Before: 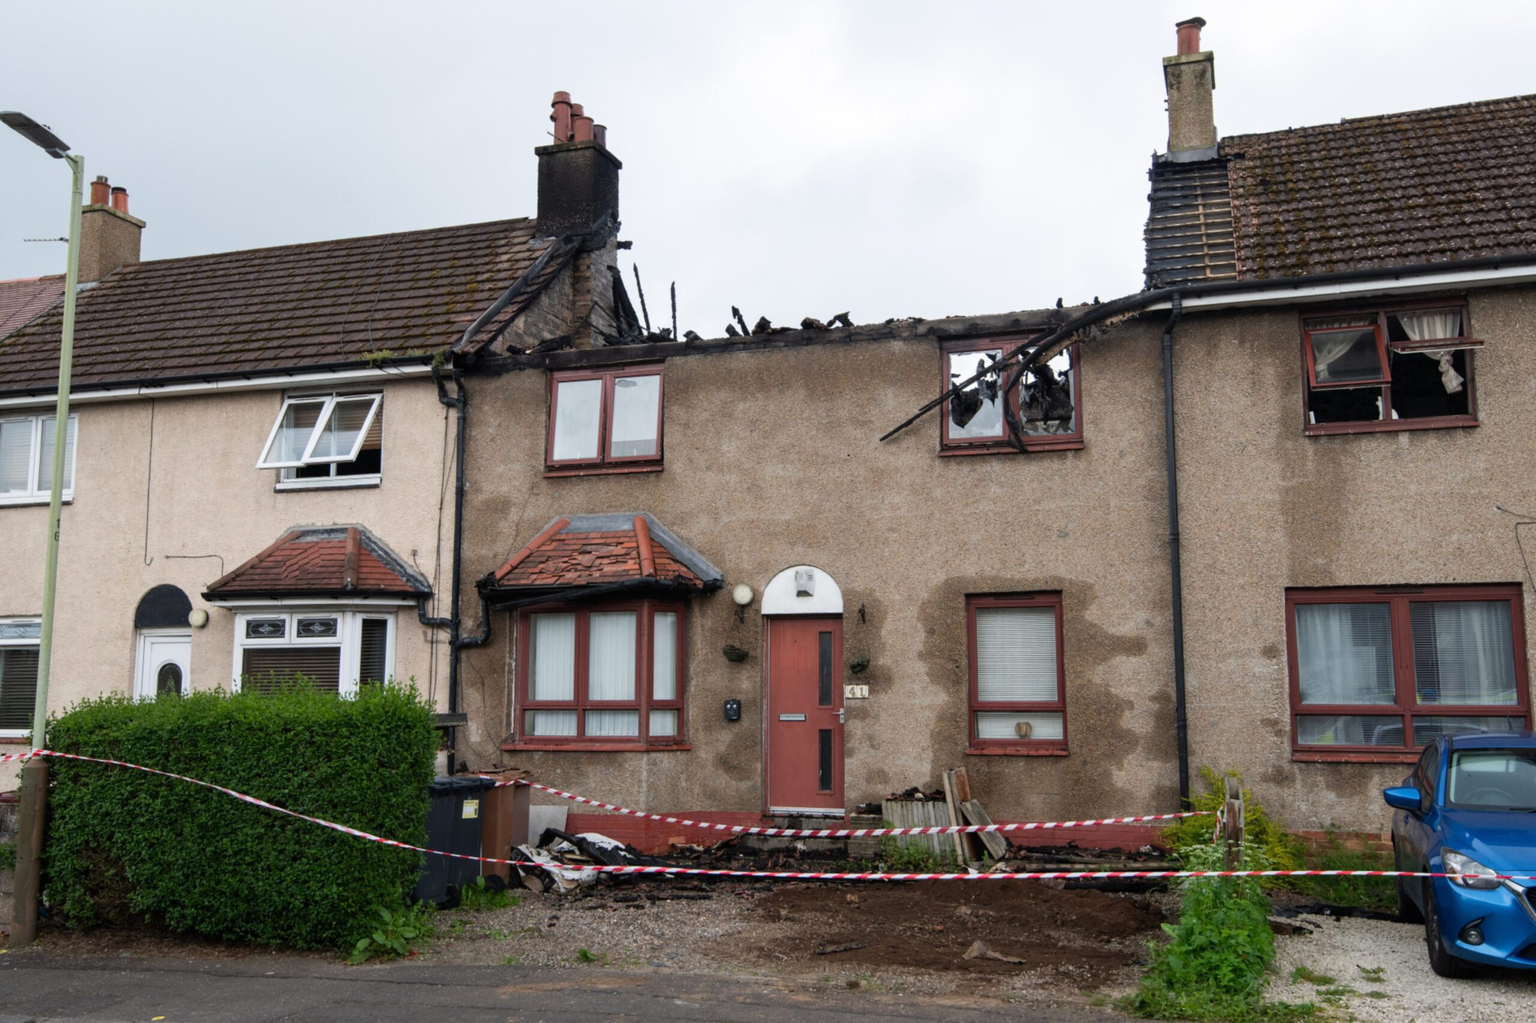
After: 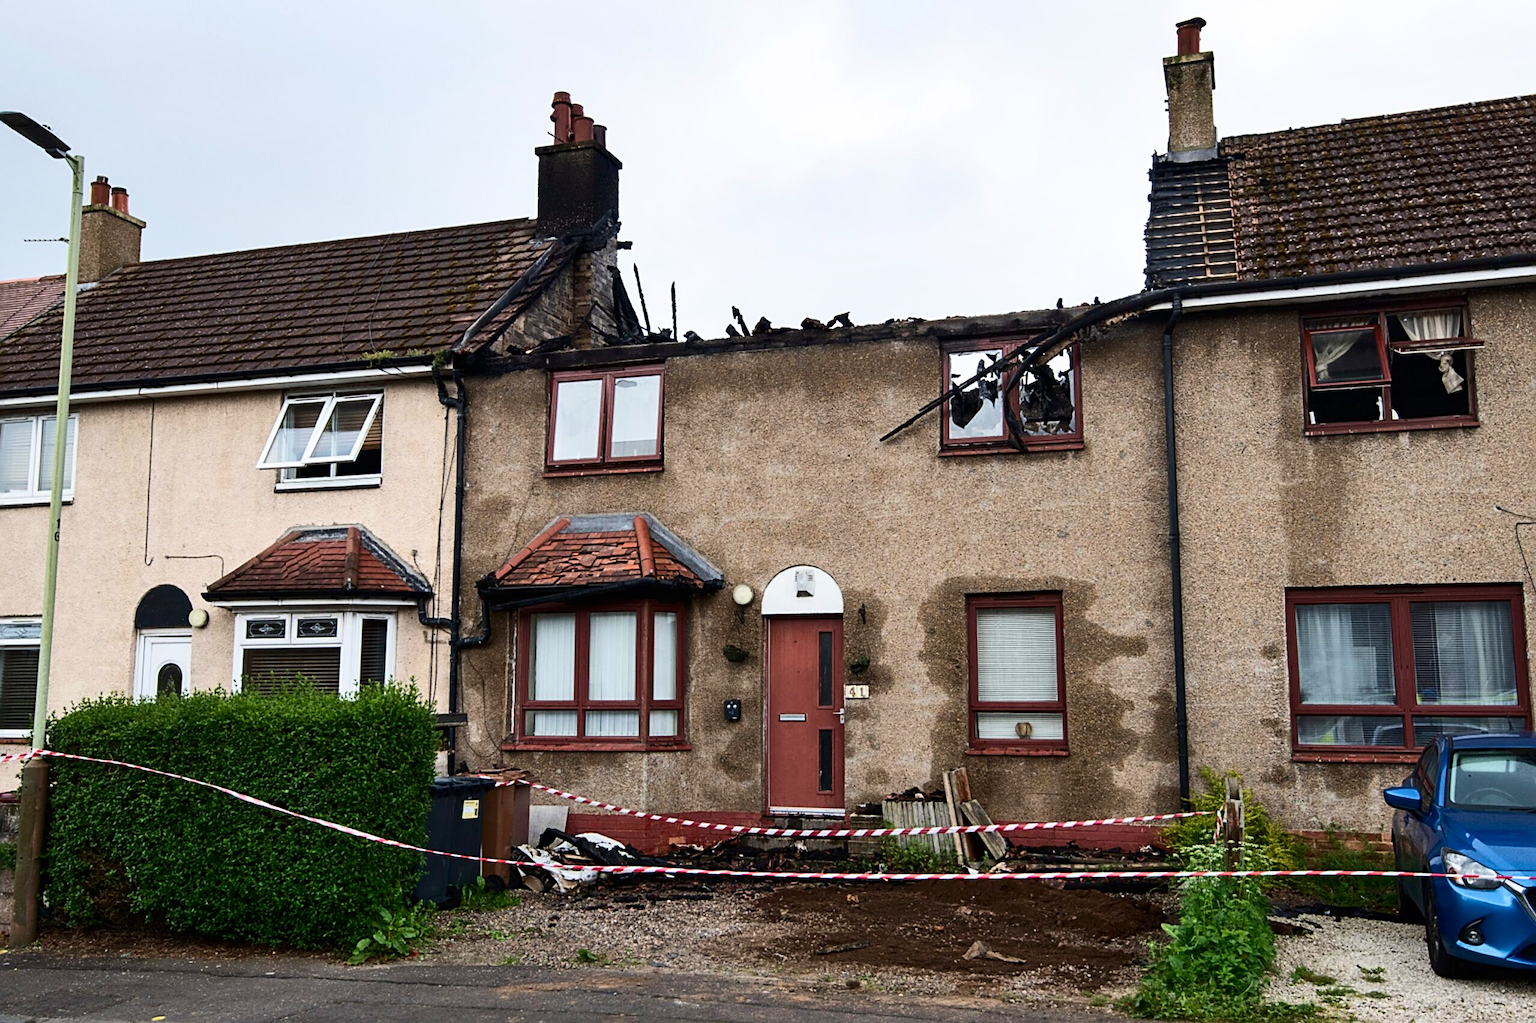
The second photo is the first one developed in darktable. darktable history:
sharpen: radius 2.584, amount 0.701
velvia: on, module defaults
contrast brightness saturation: contrast 0.274
shadows and highlights: radius 133.89, soften with gaussian
